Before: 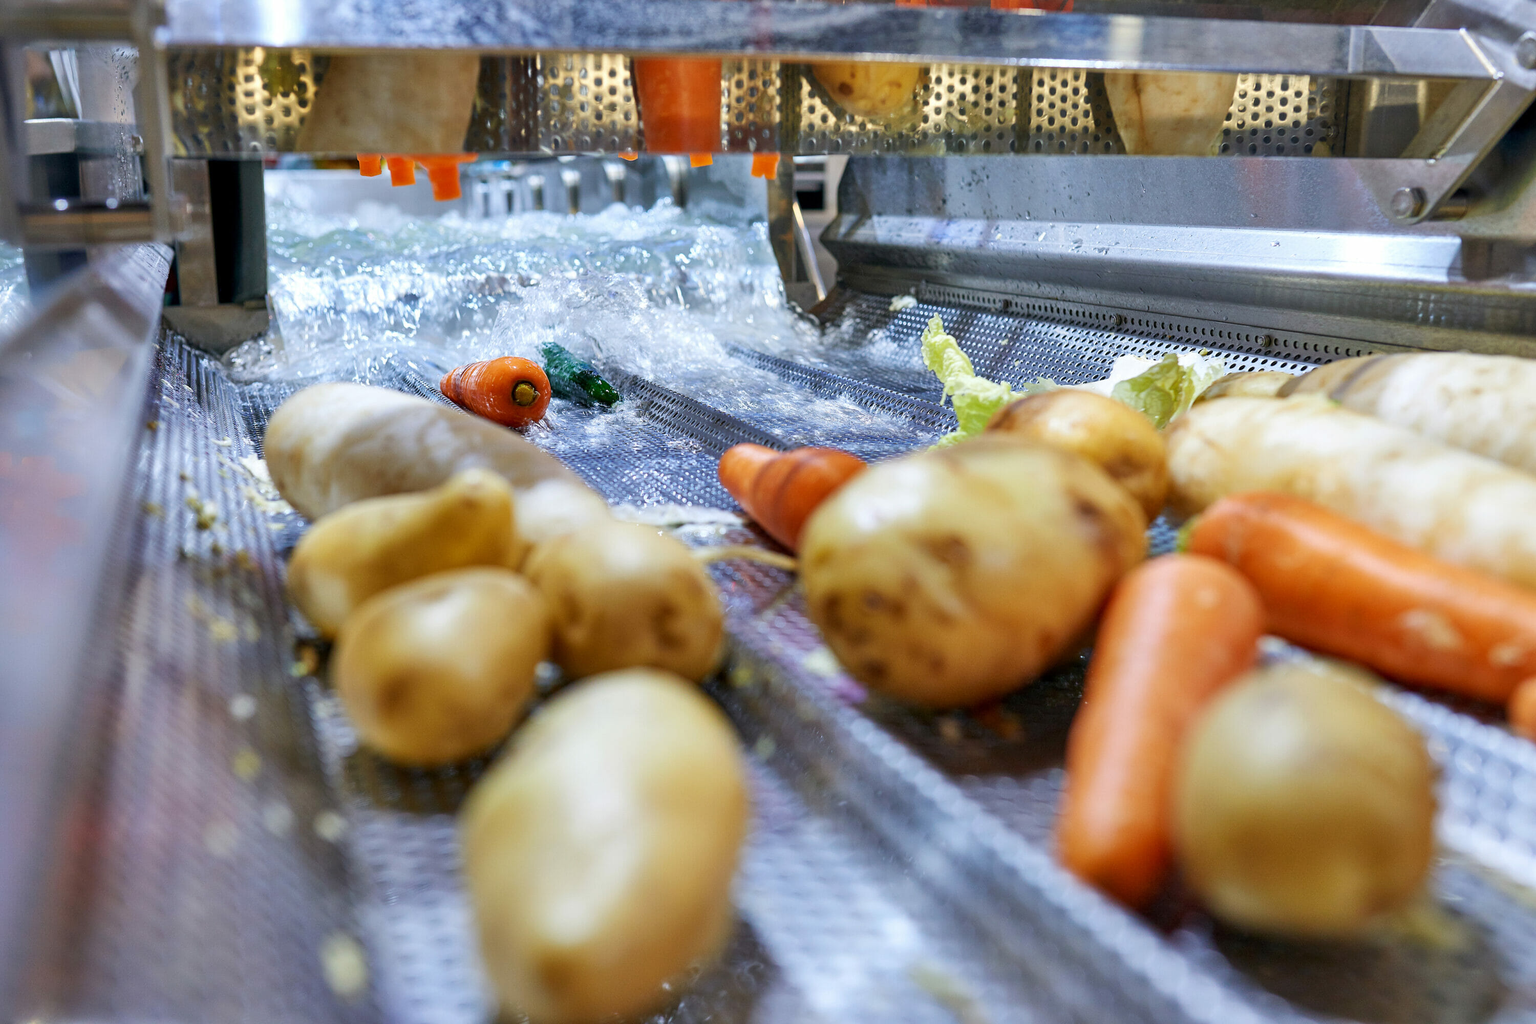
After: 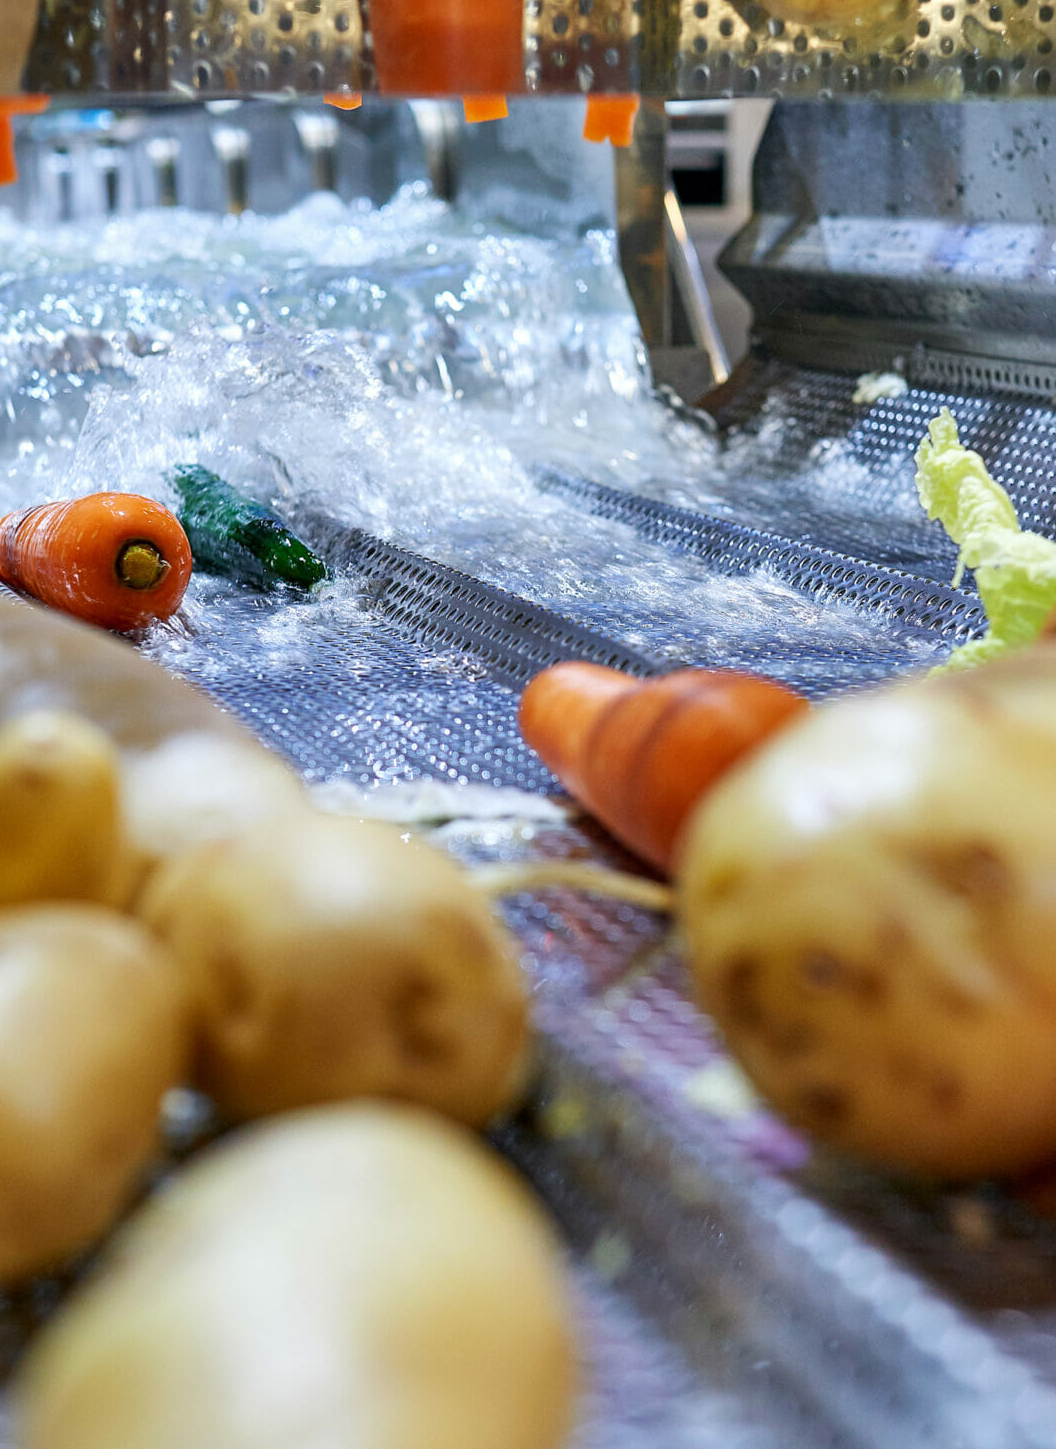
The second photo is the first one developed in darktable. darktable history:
rgb levels: preserve colors max RGB
crop and rotate: left 29.476%, top 10.214%, right 35.32%, bottom 17.333%
